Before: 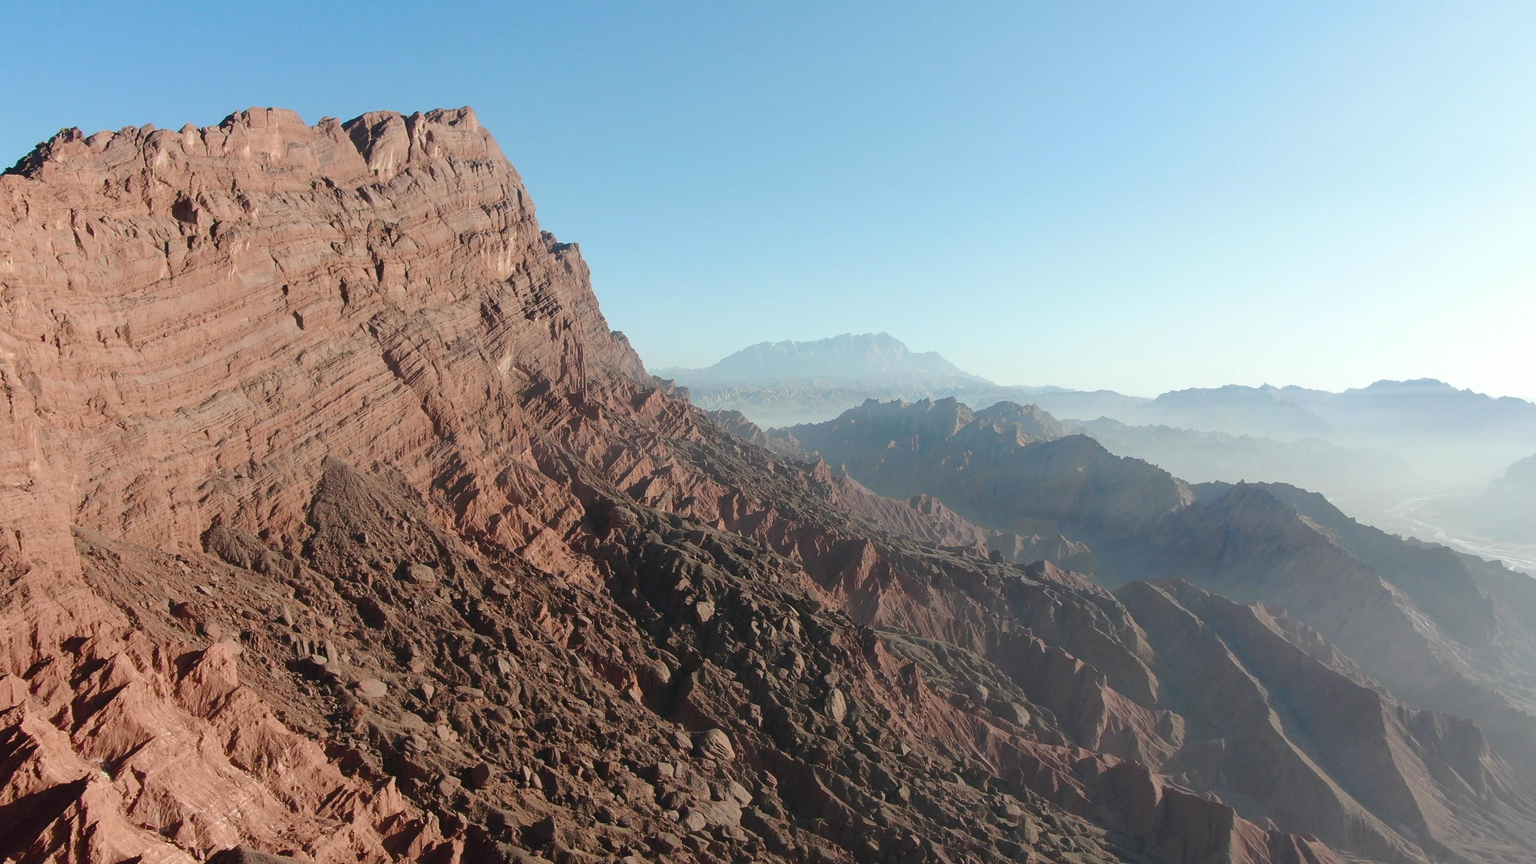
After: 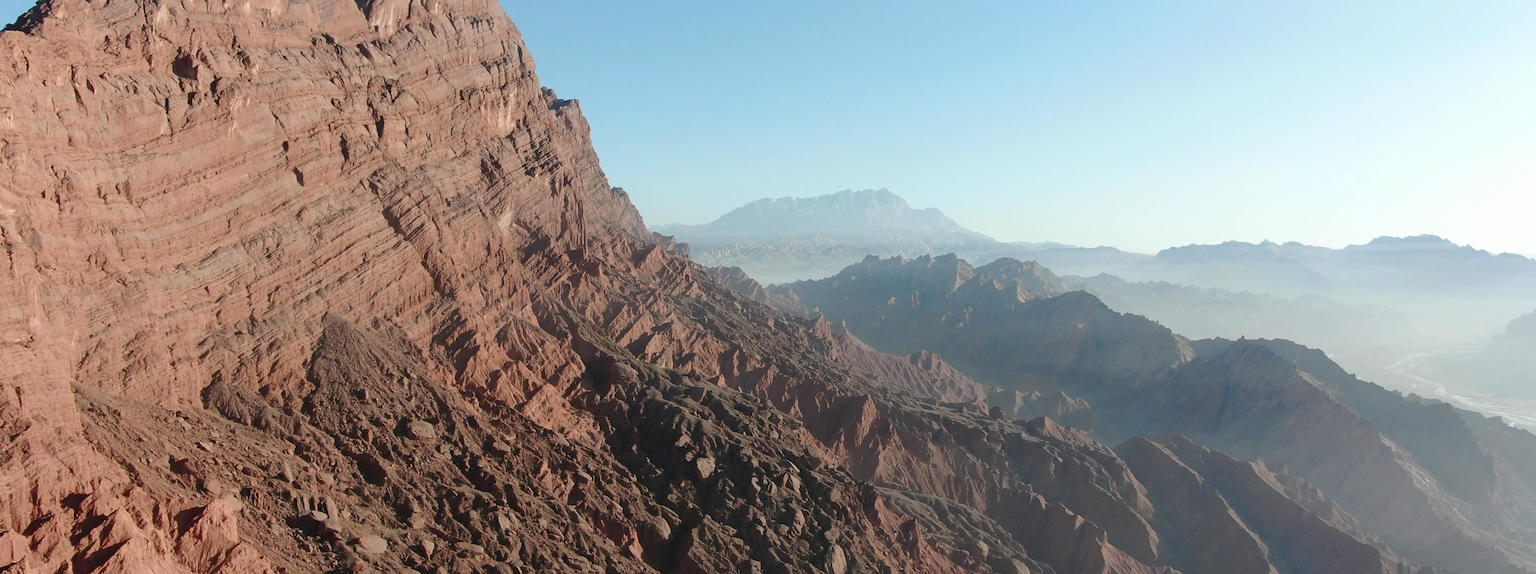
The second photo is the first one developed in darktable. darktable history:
crop: top 16.68%, bottom 16.779%
